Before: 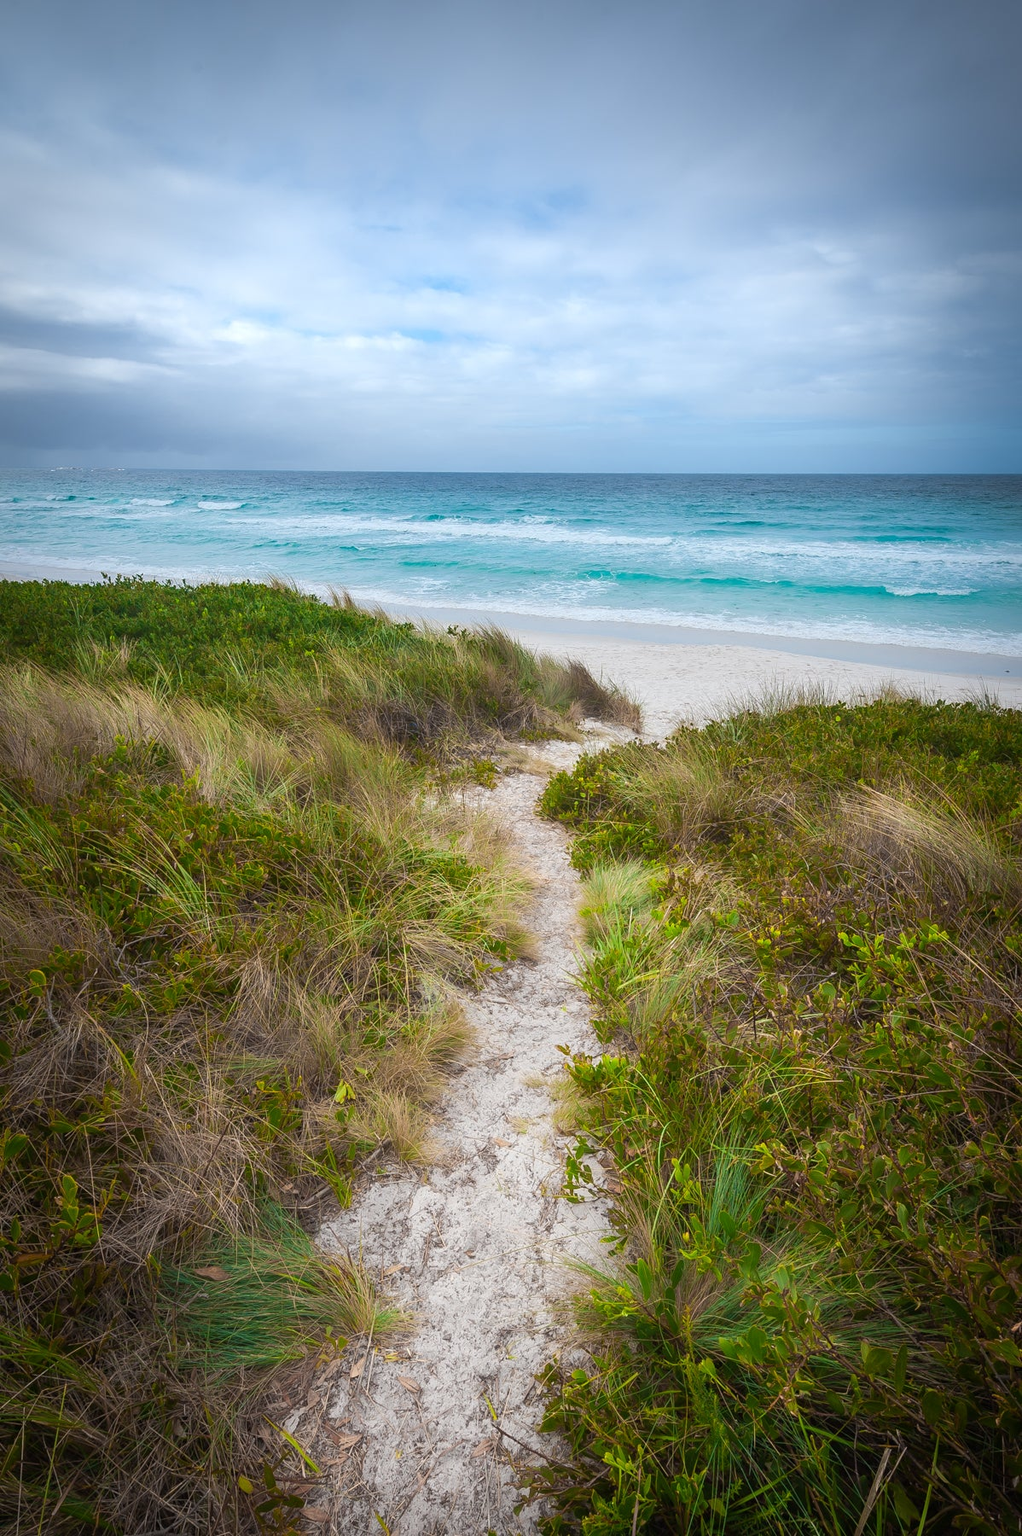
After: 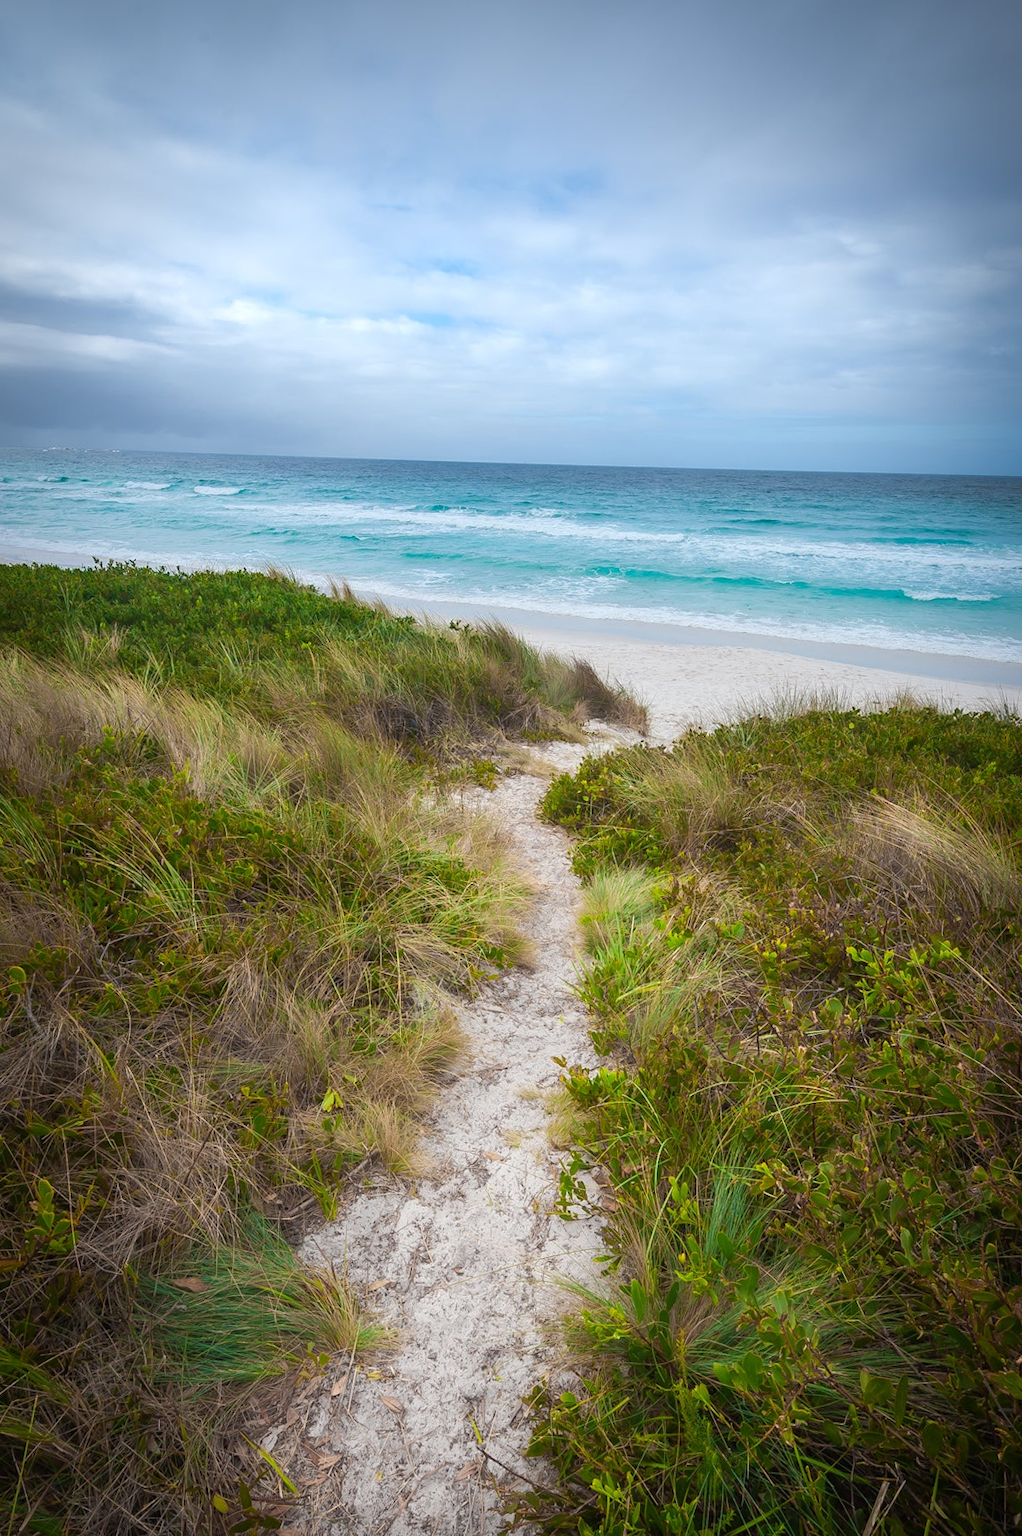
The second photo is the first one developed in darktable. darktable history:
crop and rotate: angle -1.31°
